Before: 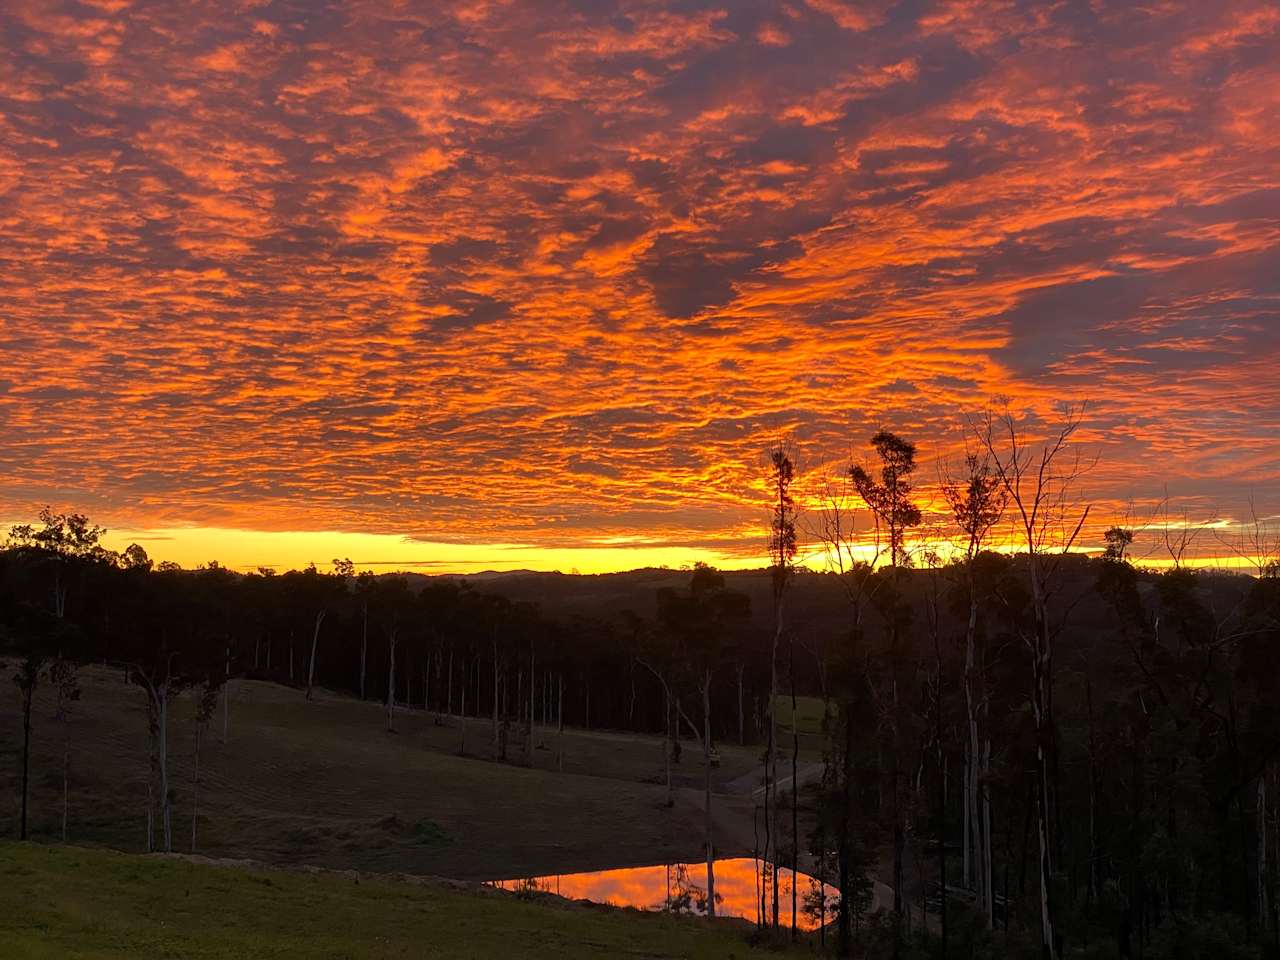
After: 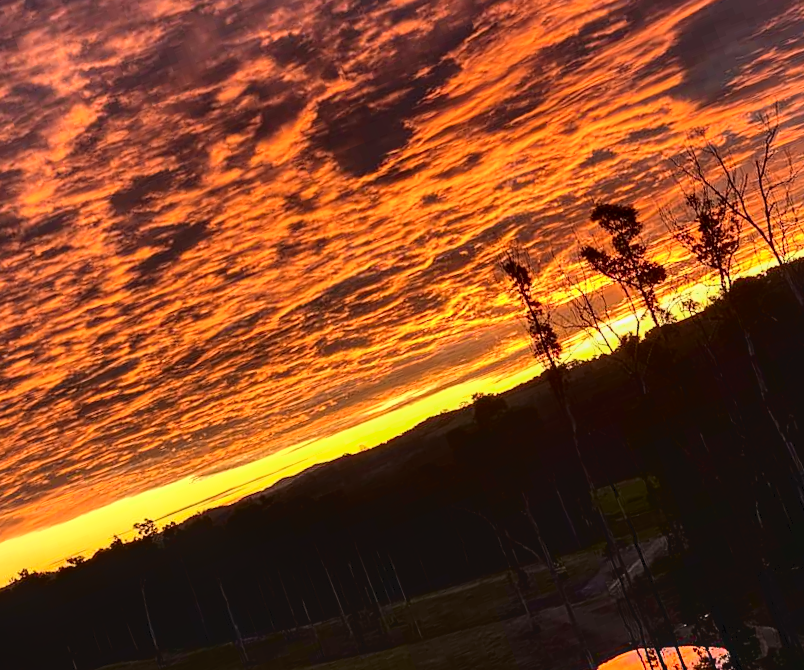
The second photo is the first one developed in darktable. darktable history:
shadows and highlights: soften with gaussian
local contrast: on, module defaults
crop and rotate: angle 21.38°, left 6.913%, right 3.988%, bottom 1.066%
tone curve: curves: ch0 [(0, 0) (0.003, 0.02) (0.011, 0.021) (0.025, 0.022) (0.044, 0.023) (0.069, 0.026) (0.1, 0.04) (0.136, 0.06) (0.177, 0.092) (0.224, 0.127) (0.277, 0.176) (0.335, 0.258) (0.399, 0.349) (0.468, 0.444) (0.543, 0.546) (0.623, 0.649) (0.709, 0.754) (0.801, 0.842) (0.898, 0.922) (1, 1)], color space Lab, independent channels, preserve colors none
tone equalizer: -8 EV -0.456 EV, -7 EV -0.425 EV, -6 EV -0.308 EV, -5 EV -0.202 EV, -3 EV 0.202 EV, -2 EV 0.307 EV, -1 EV 0.38 EV, +0 EV 0.409 EV, edges refinement/feathering 500, mask exposure compensation -1.57 EV, preserve details no
